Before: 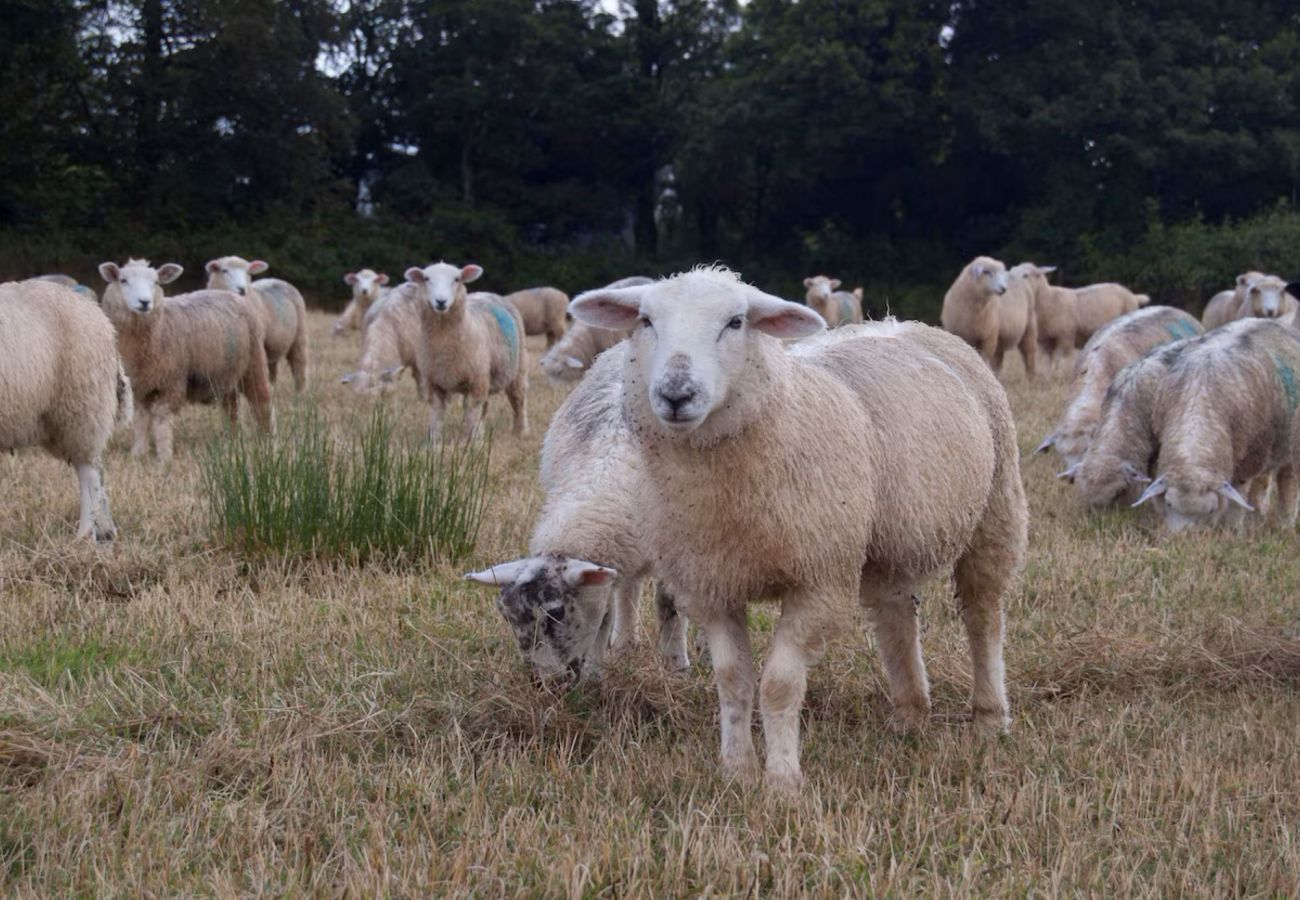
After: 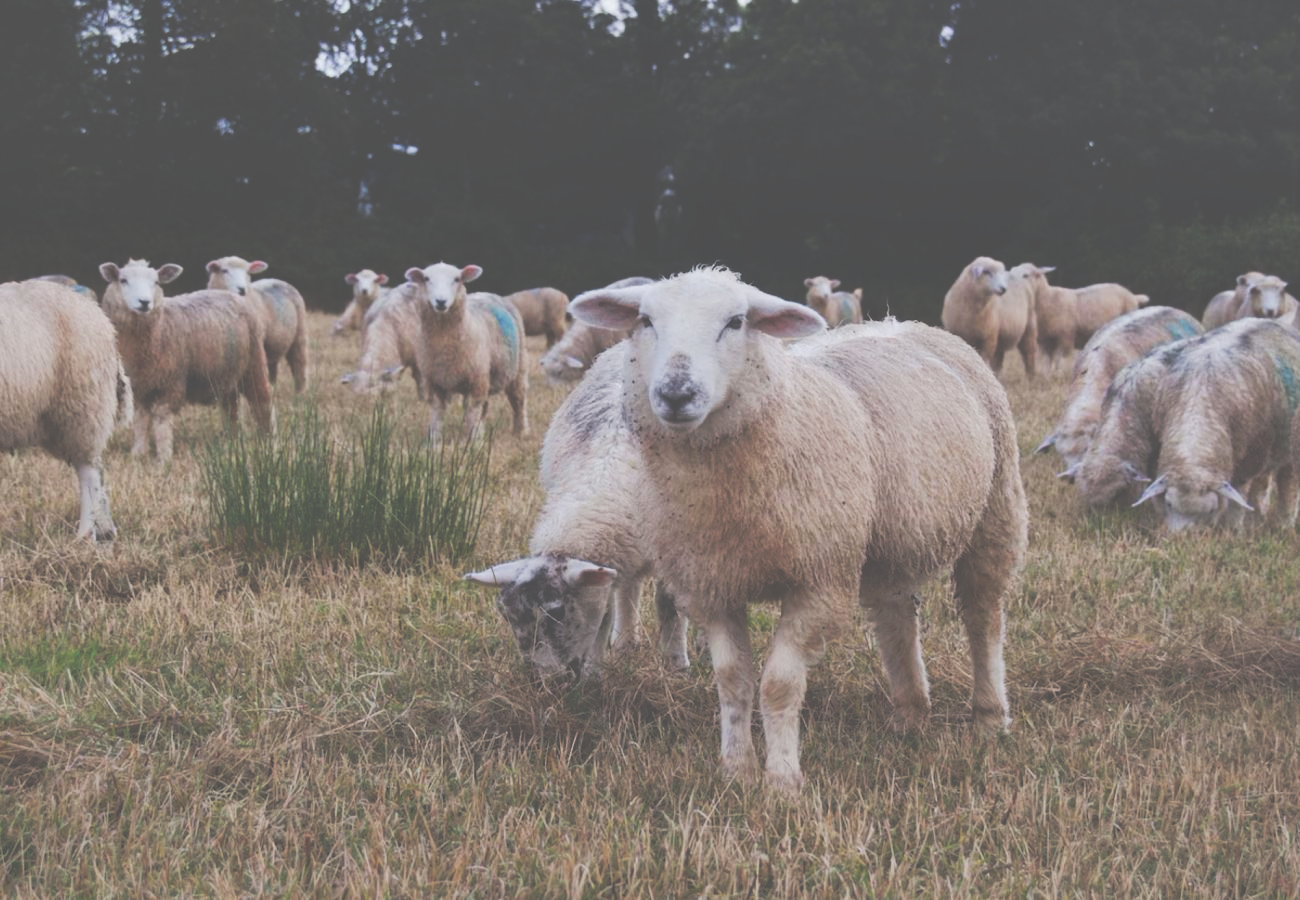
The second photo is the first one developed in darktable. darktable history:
shadows and highlights: shadows 37.57, highlights -27.38, soften with gaussian
exposure: black level correction -0.014, exposure -0.189 EV, compensate highlight preservation false
tone curve: curves: ch0 [(0, 0) (0.003, 0.319) (0.011, 0.319) (0.025, 0.319) (0.044, 0.323) (0.069, 0.324) (0.1, 0.328) (0.136, 0.329) (0.177, 0.337) (0.224, 0.351) (0.277, 0.373) (0.335, 0.413) (0.399, 0.458) (0.468, 0.533) (0.543, 0.617) (0.623, 0.71) (0.709, 0.783) (0.801, 0.849) (0.898, 0.911) (1, 1)], preserve colors none
